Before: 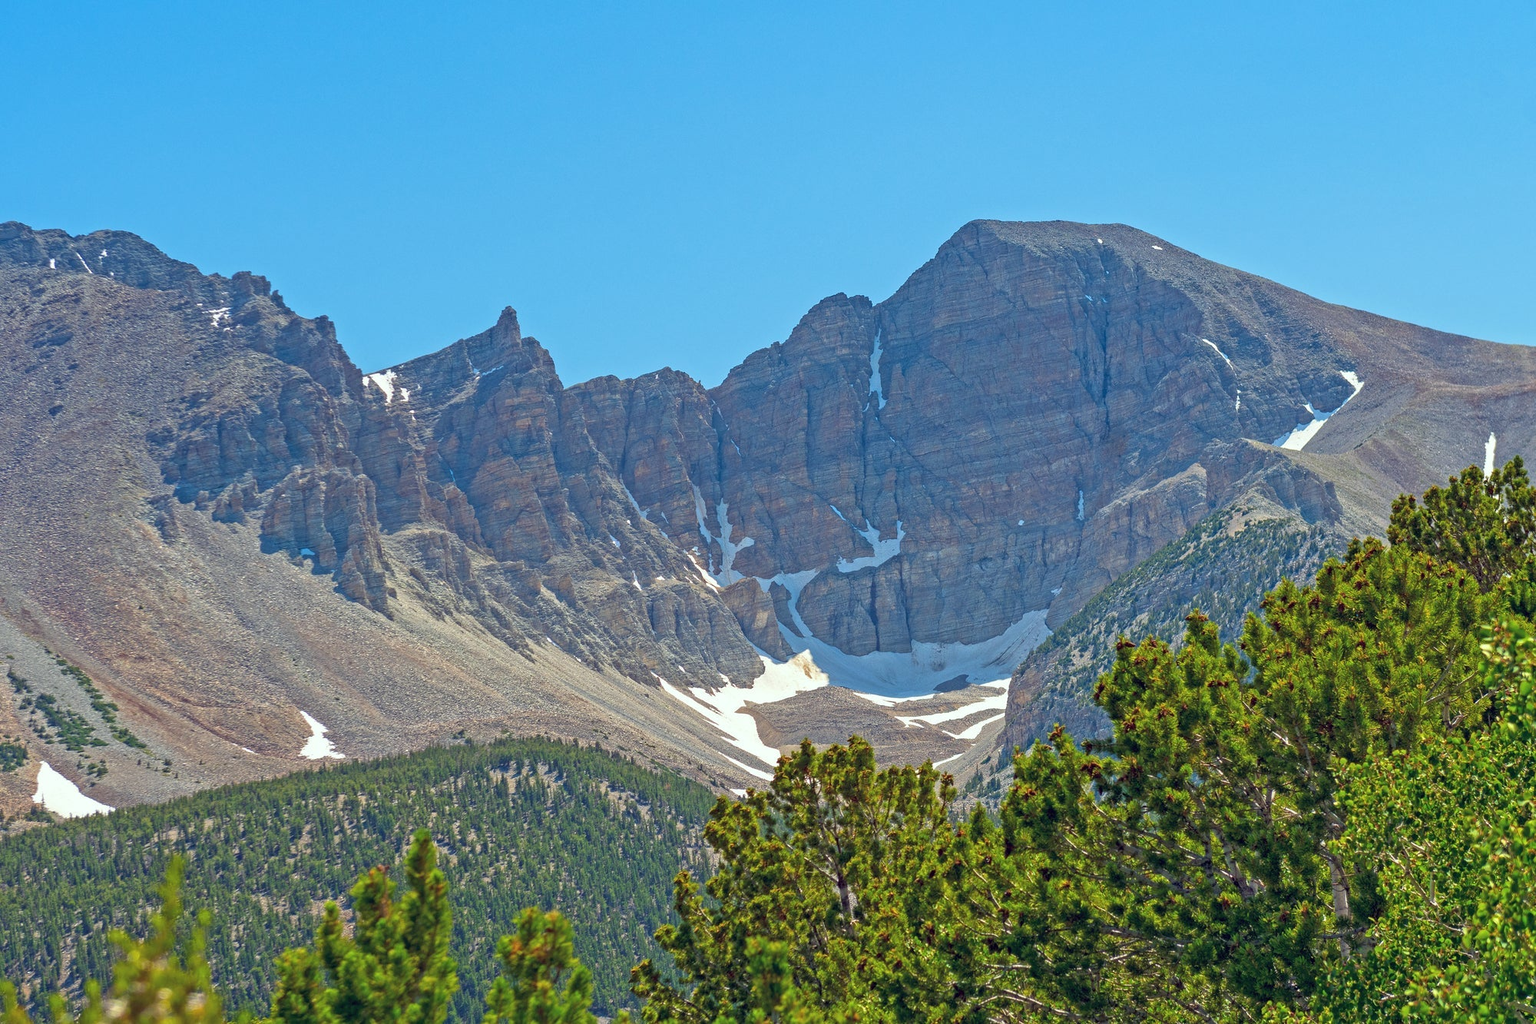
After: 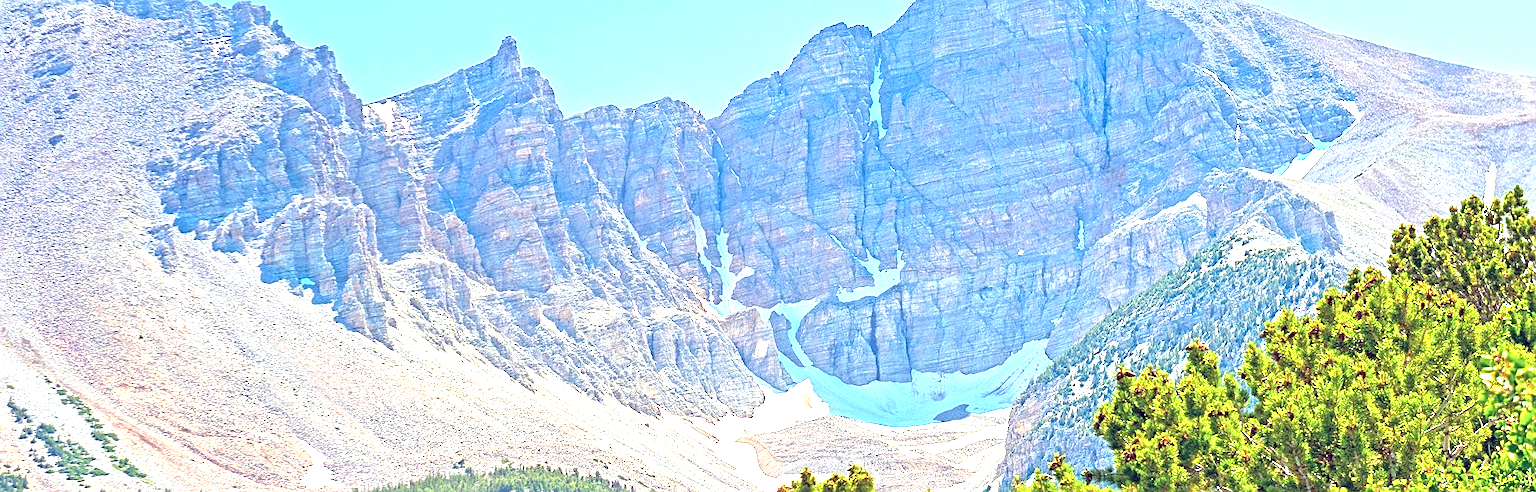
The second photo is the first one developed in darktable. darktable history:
sharpen: on, module defaults
crop and rotate: top 26.427%, bottom 25.482%
exposure: black level correction 0, exposure 1.988 EV, compensate highlight preservation false
